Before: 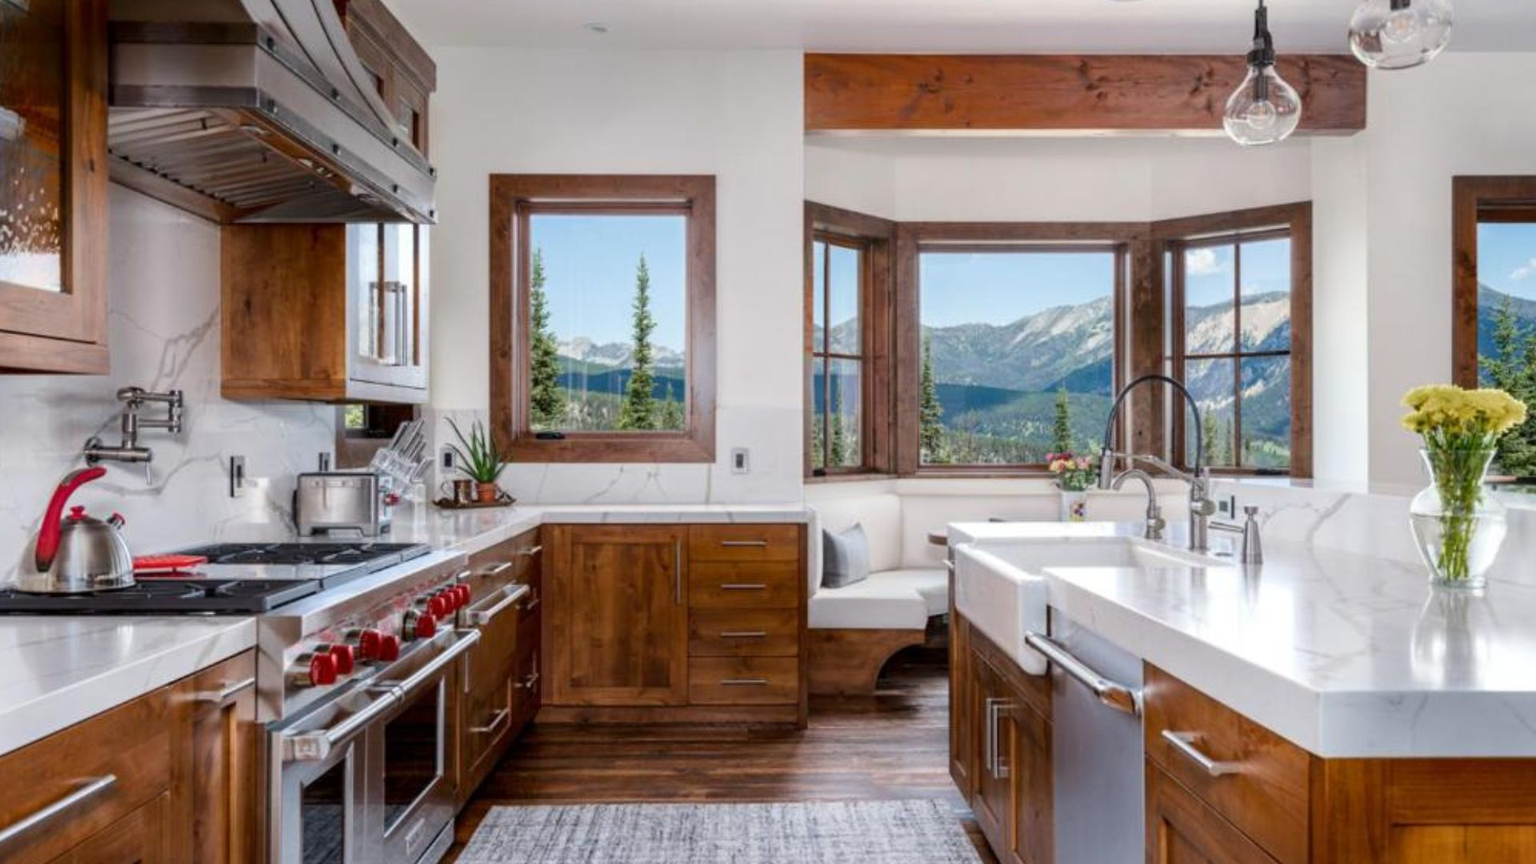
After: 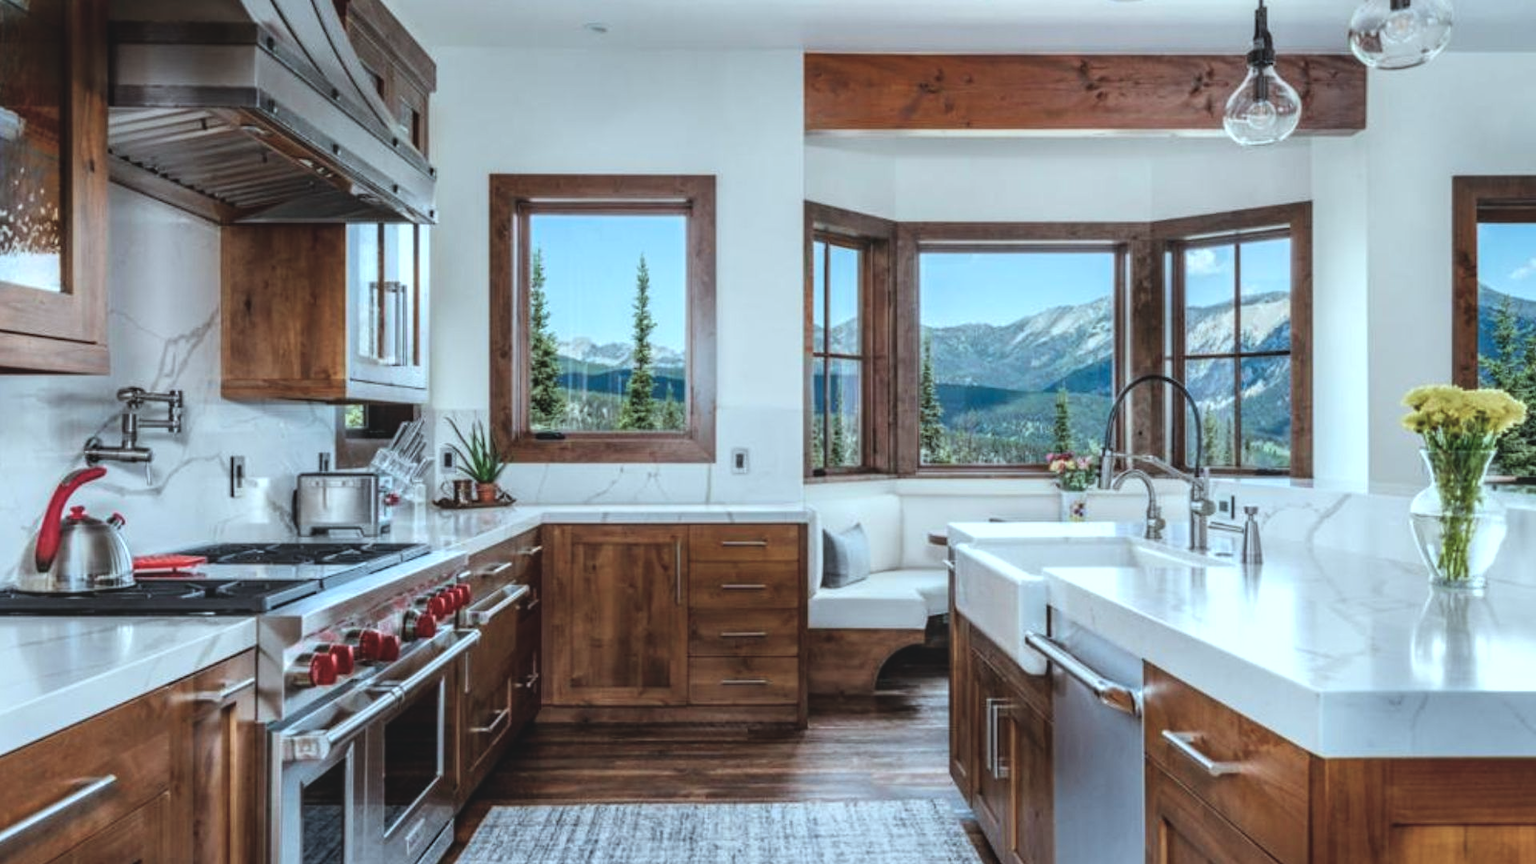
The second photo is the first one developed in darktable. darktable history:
local contrast: detail 130%
exposure: black level correction -0.027, compensate highlight preservation false
color correction: highlights a* -9.94, highlights b* -10.27
tone curve: curves: ch0 [(0, 0) (0.003, 0.003) (0.011, 0.003) (0.025, 0.007) (0.044, 0.014) (0.069, 0.02) (0.1, 0.03) (0.136, 0.054) (0.177, 0.099) (0.224, 0.156) (0.277, 0.227) (0.335, 0.302) (0.399, 0.375) (0.468, 0.456) (0.543, 0.54) (0.623, 0.625) (0.709, 0.717) (0.801, 0.807) (0.898, 0.895) (1, 1)], color space Lab, independent channels, preserve colors none
